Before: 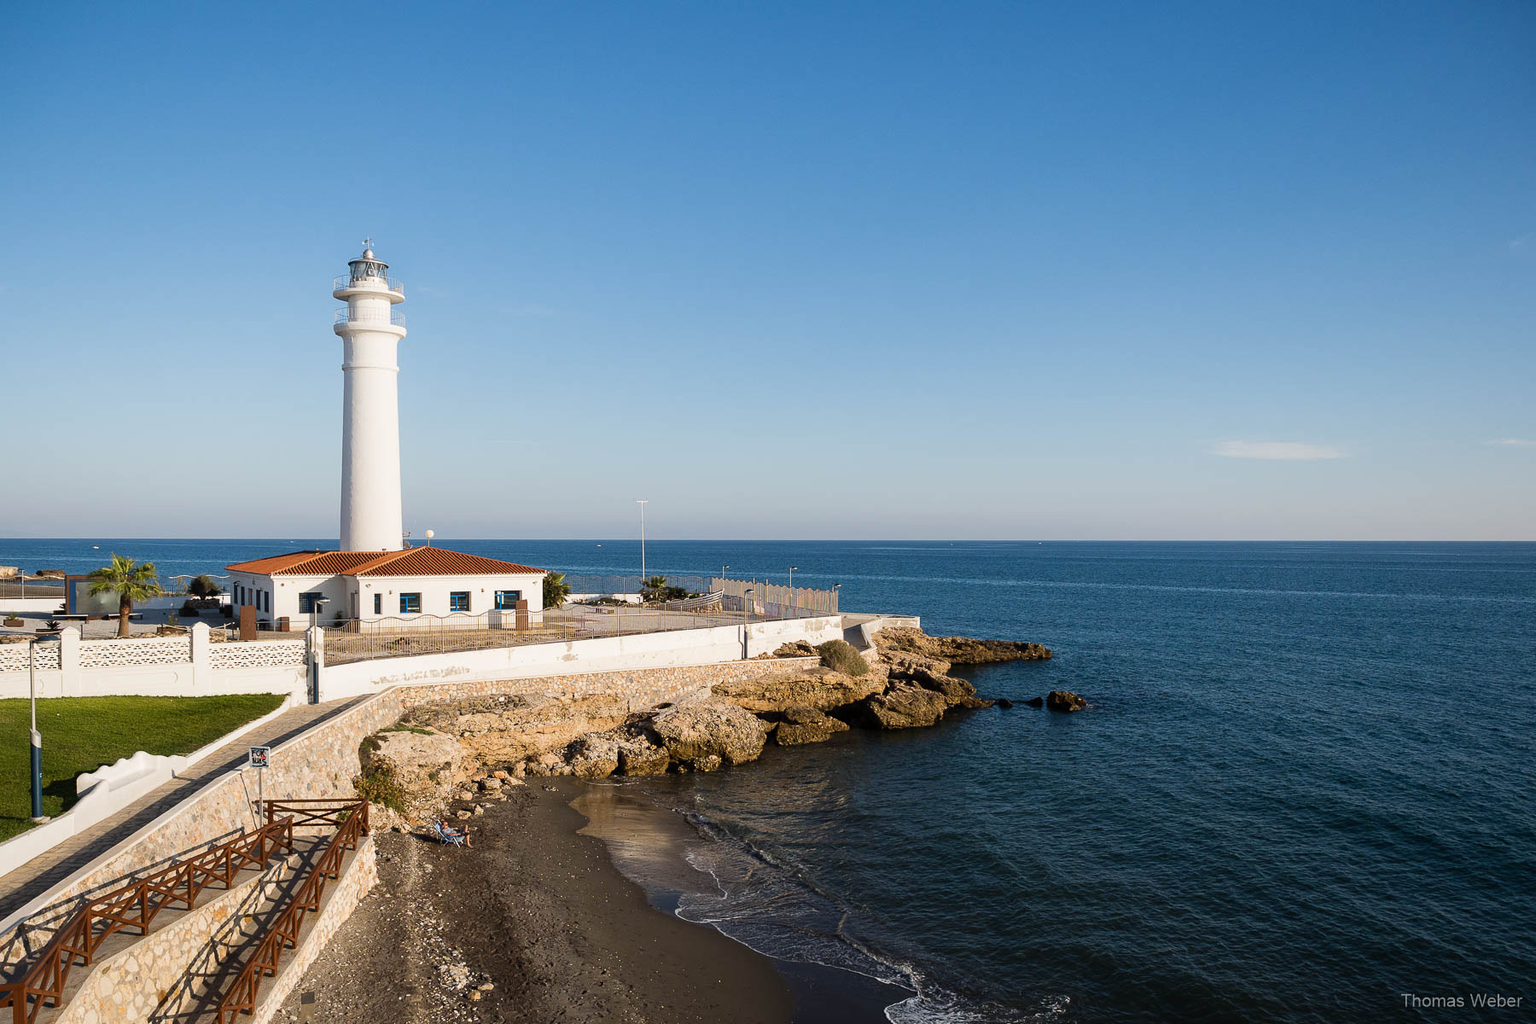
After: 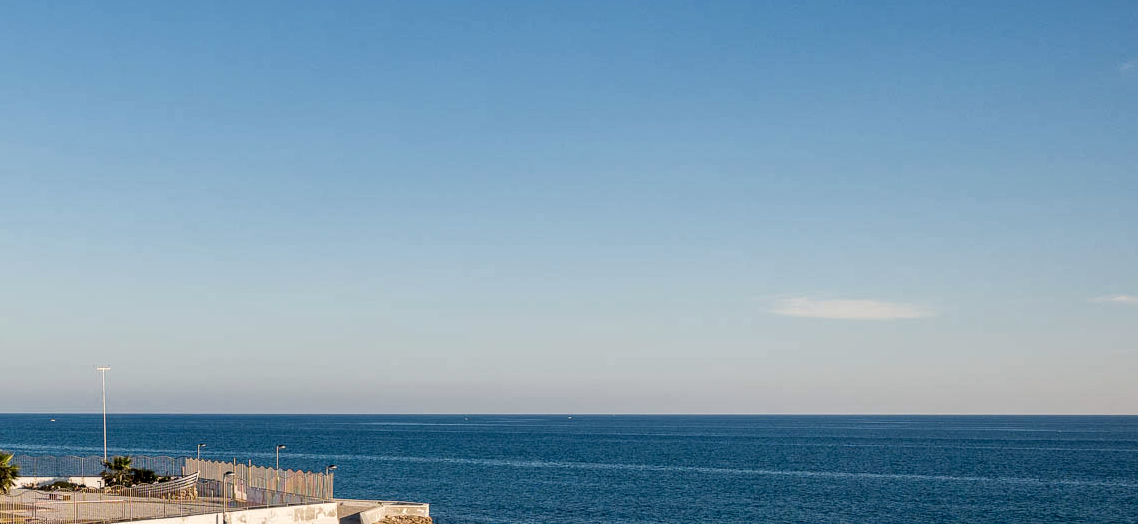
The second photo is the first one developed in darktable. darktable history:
color balance rgb: highlights gain › chroma 2.028%, highlights gain › hue 72.2°, global offset › luminance -0.885%, perceptual saturation grading › global saturation 0.991%
local contrast: detail 130%
crop: left 36.067%, top 18.274%, right 0.682%, bottom 38.049%
